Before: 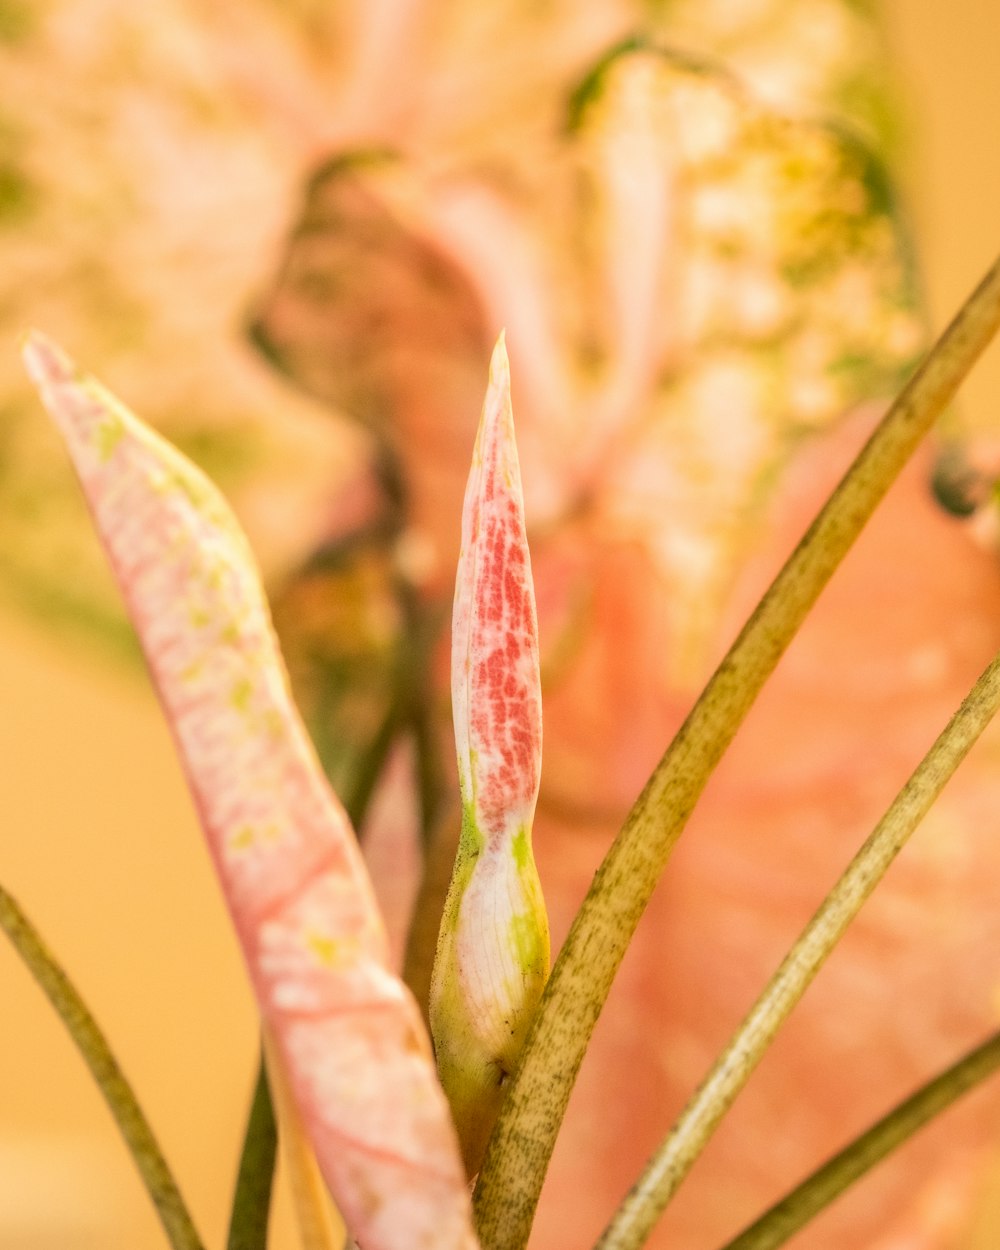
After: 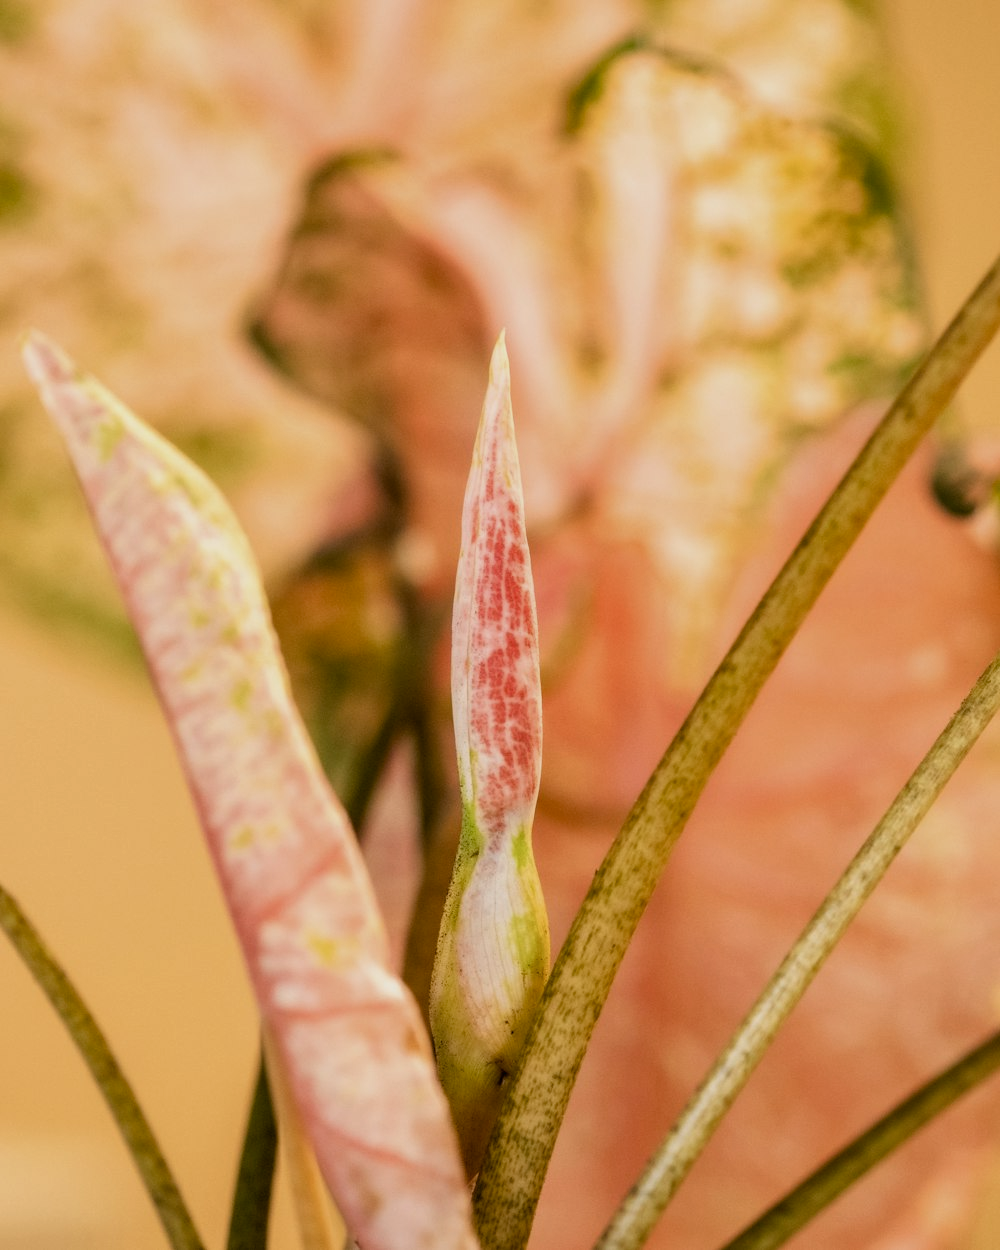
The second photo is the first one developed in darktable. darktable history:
filmic rgb: black relative exposure -9.08 EV, white relative exposure 2.3 EV, hardness 7.49
exposure: black level correction 0.009, exposure -0.637 EV, compensate highlight preservation false
